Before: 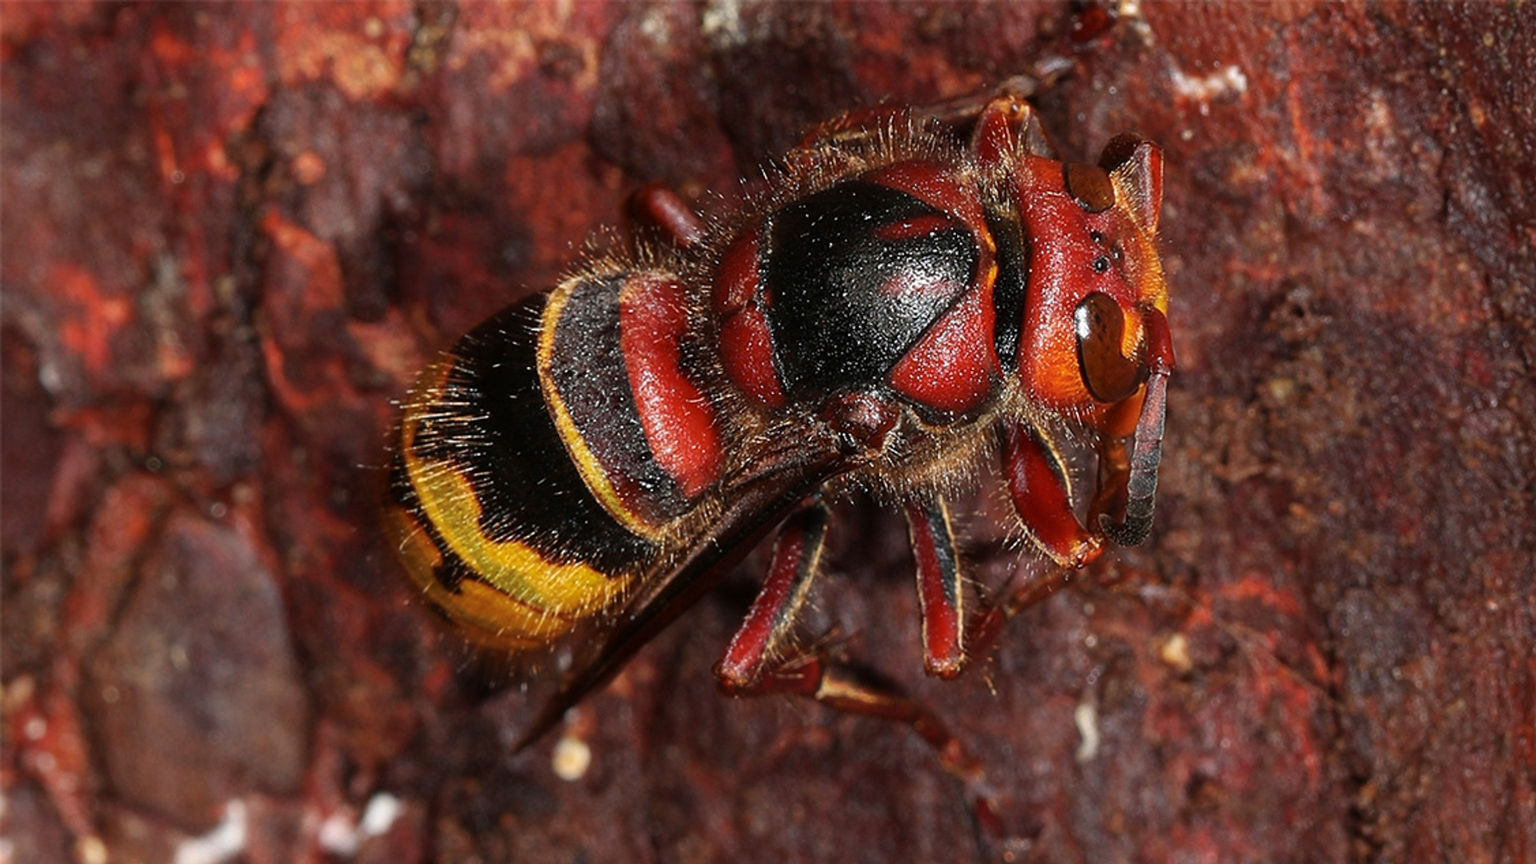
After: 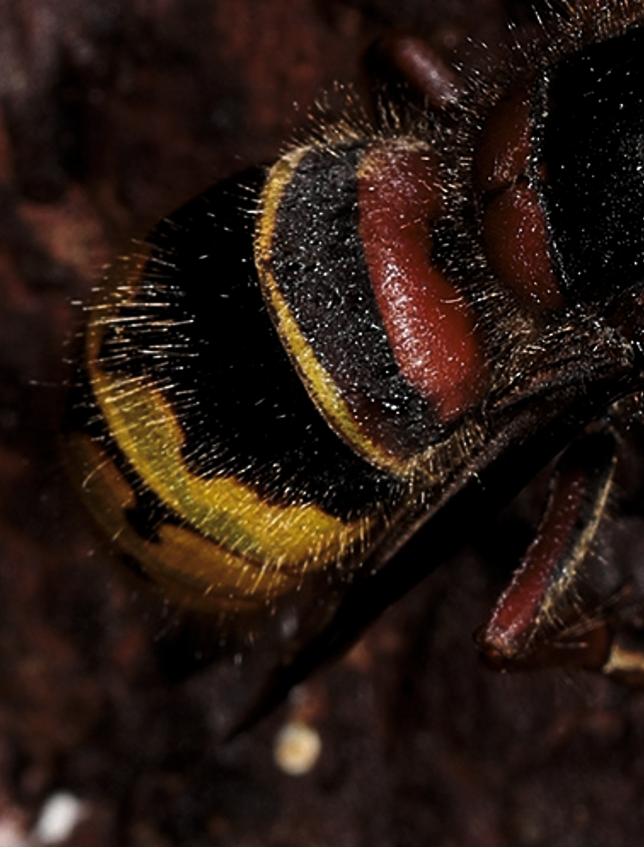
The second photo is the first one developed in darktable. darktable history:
crop and rotate: left 21.77%, top 18.528%, right 44.676%, bottom 2.997%
levels: mode automatic, black 8.58%, gray 59.42%, levels [0, 0.445, 1]
